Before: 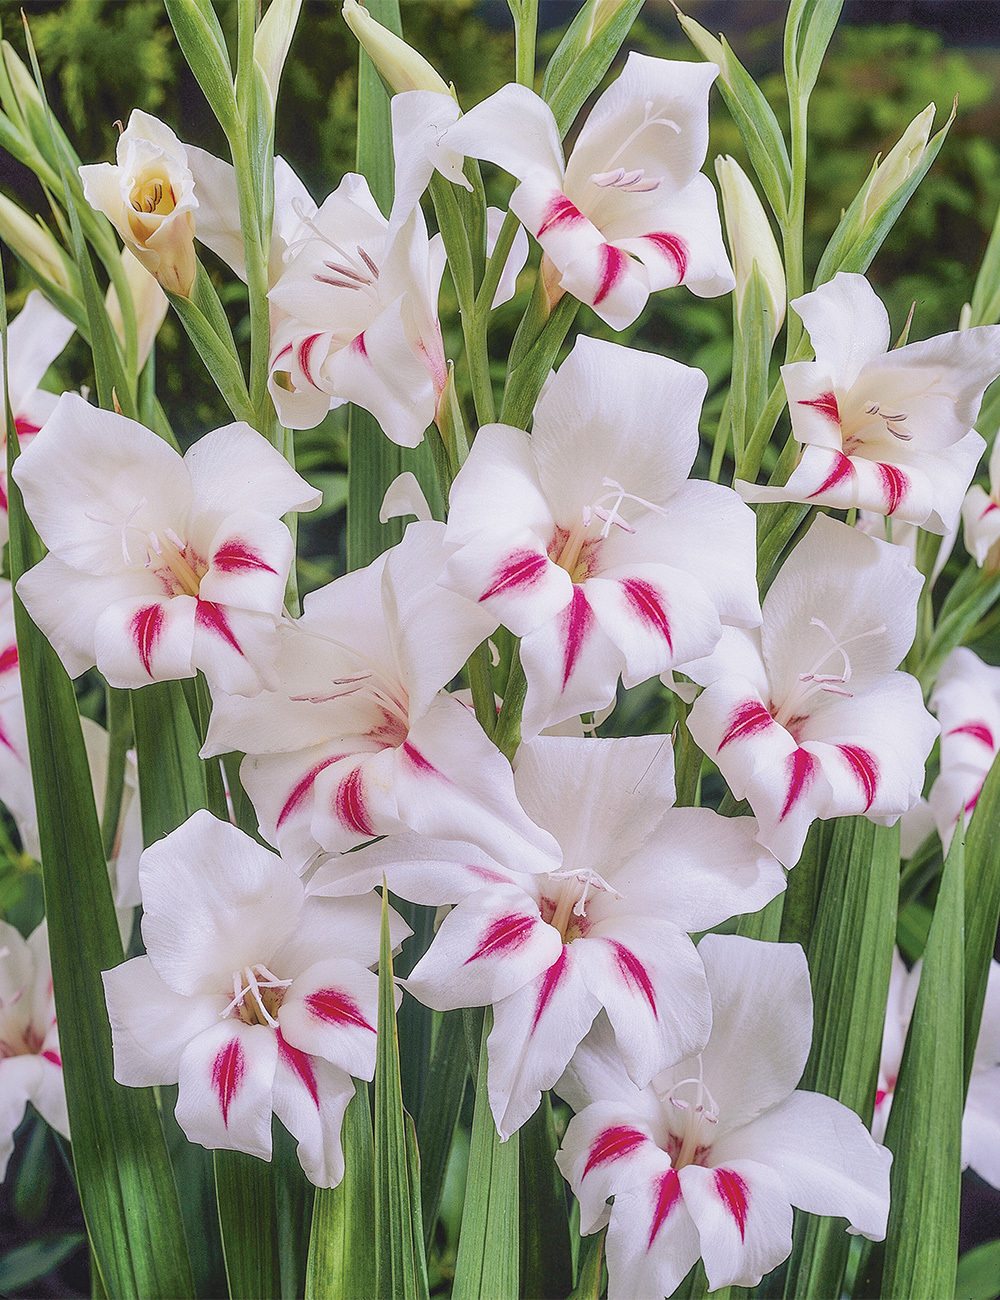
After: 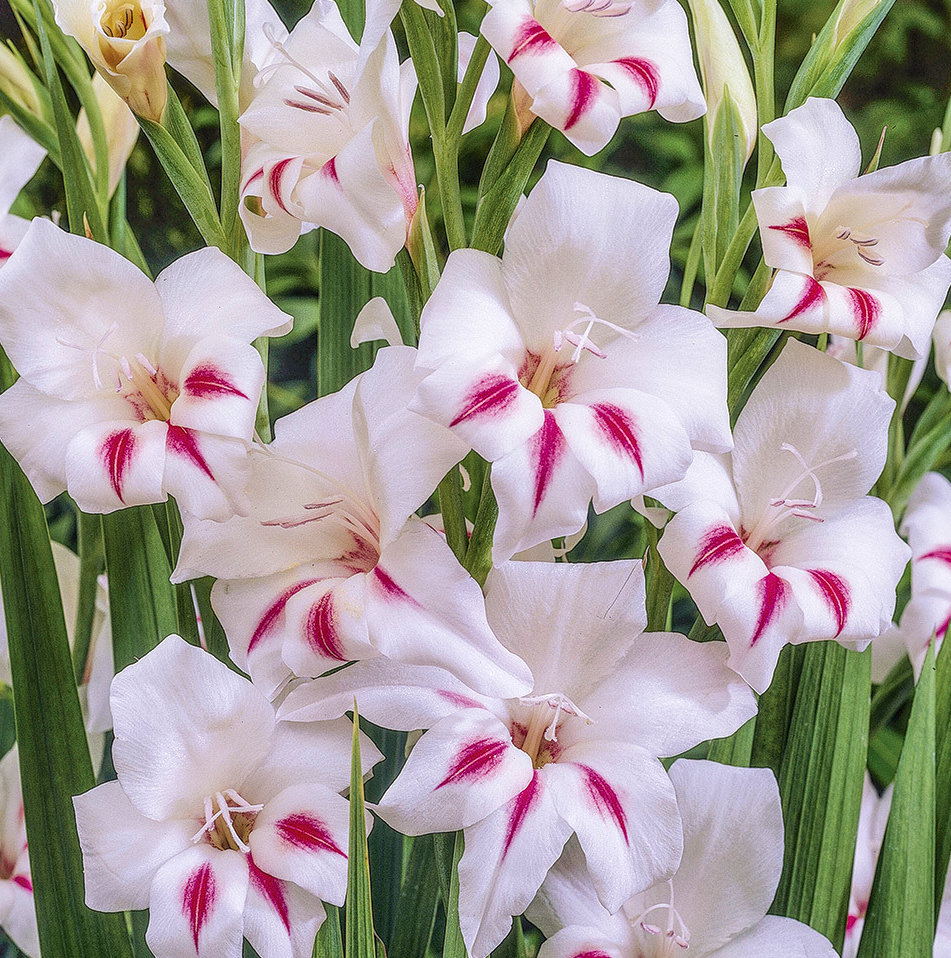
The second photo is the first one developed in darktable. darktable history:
local contrast: highlights 62%, detail 143%, midtone range 0.422
velvia: on, module defaults
crop and rotate: left 2.975%, top 13.509%, right 1.922%, bottom 12.744%
